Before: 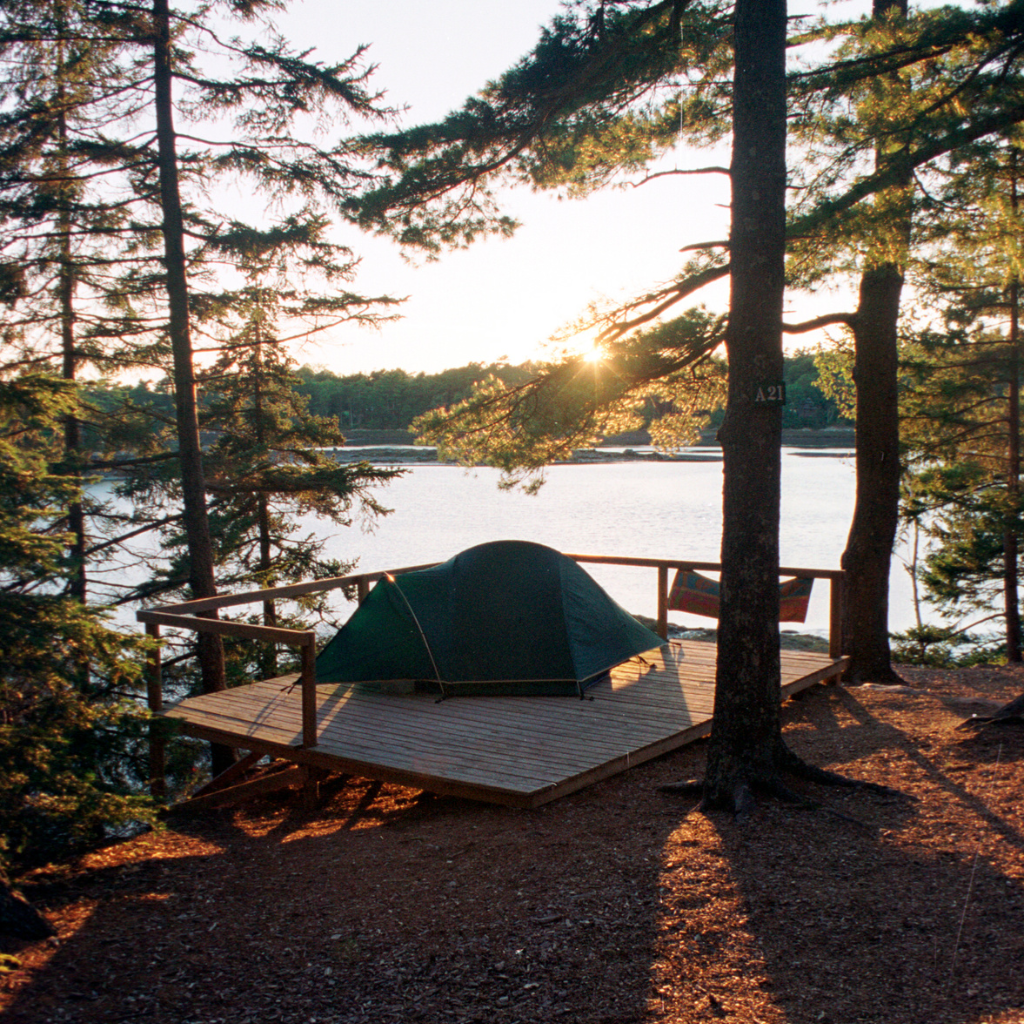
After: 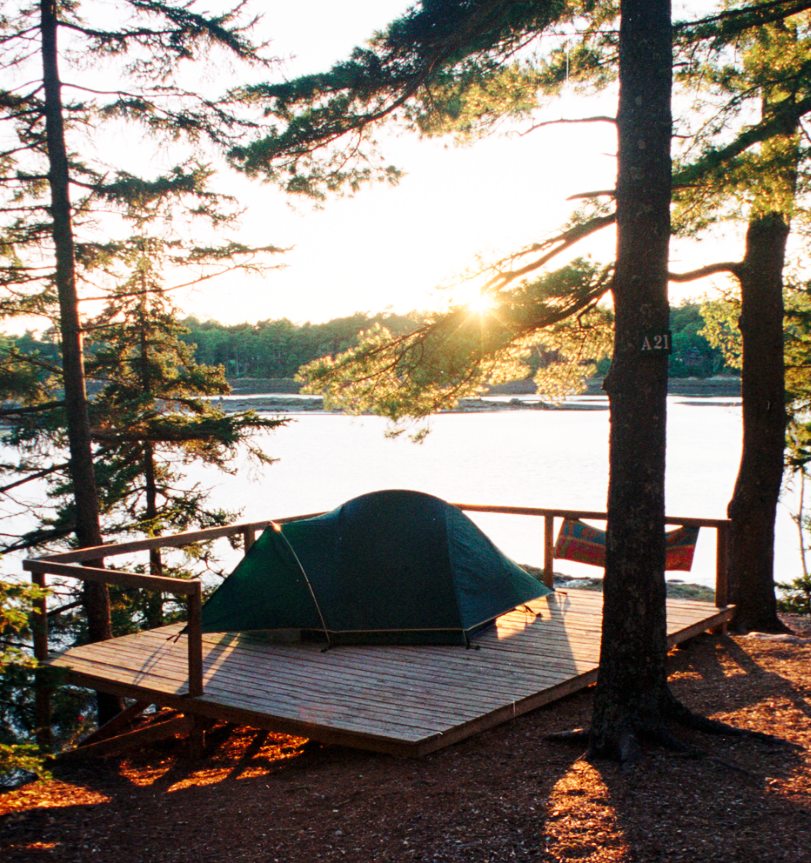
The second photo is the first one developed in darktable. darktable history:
base curve: curves: ch0 [(0, 0) (0.028, 0.03) (0.121, 0.232) (0.46, 0.748) (0.859, 0.968) (1, 1)], preserve colors none
crop: left 11.199%, top 5.073%, right 9.584%, bottom 10.567%
